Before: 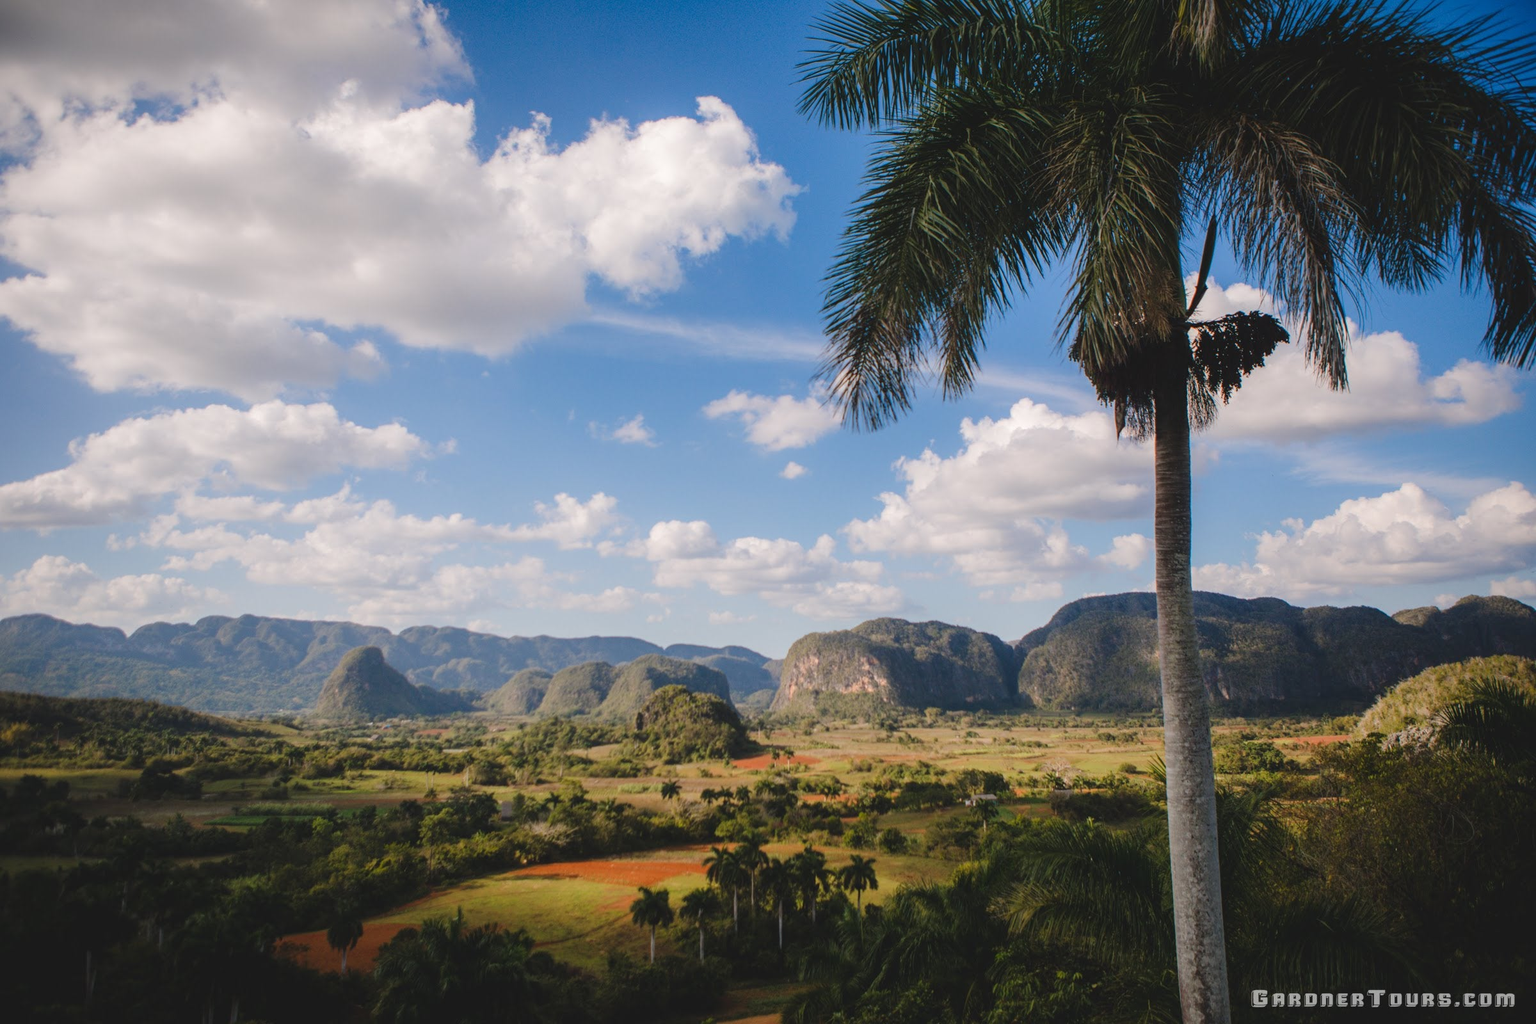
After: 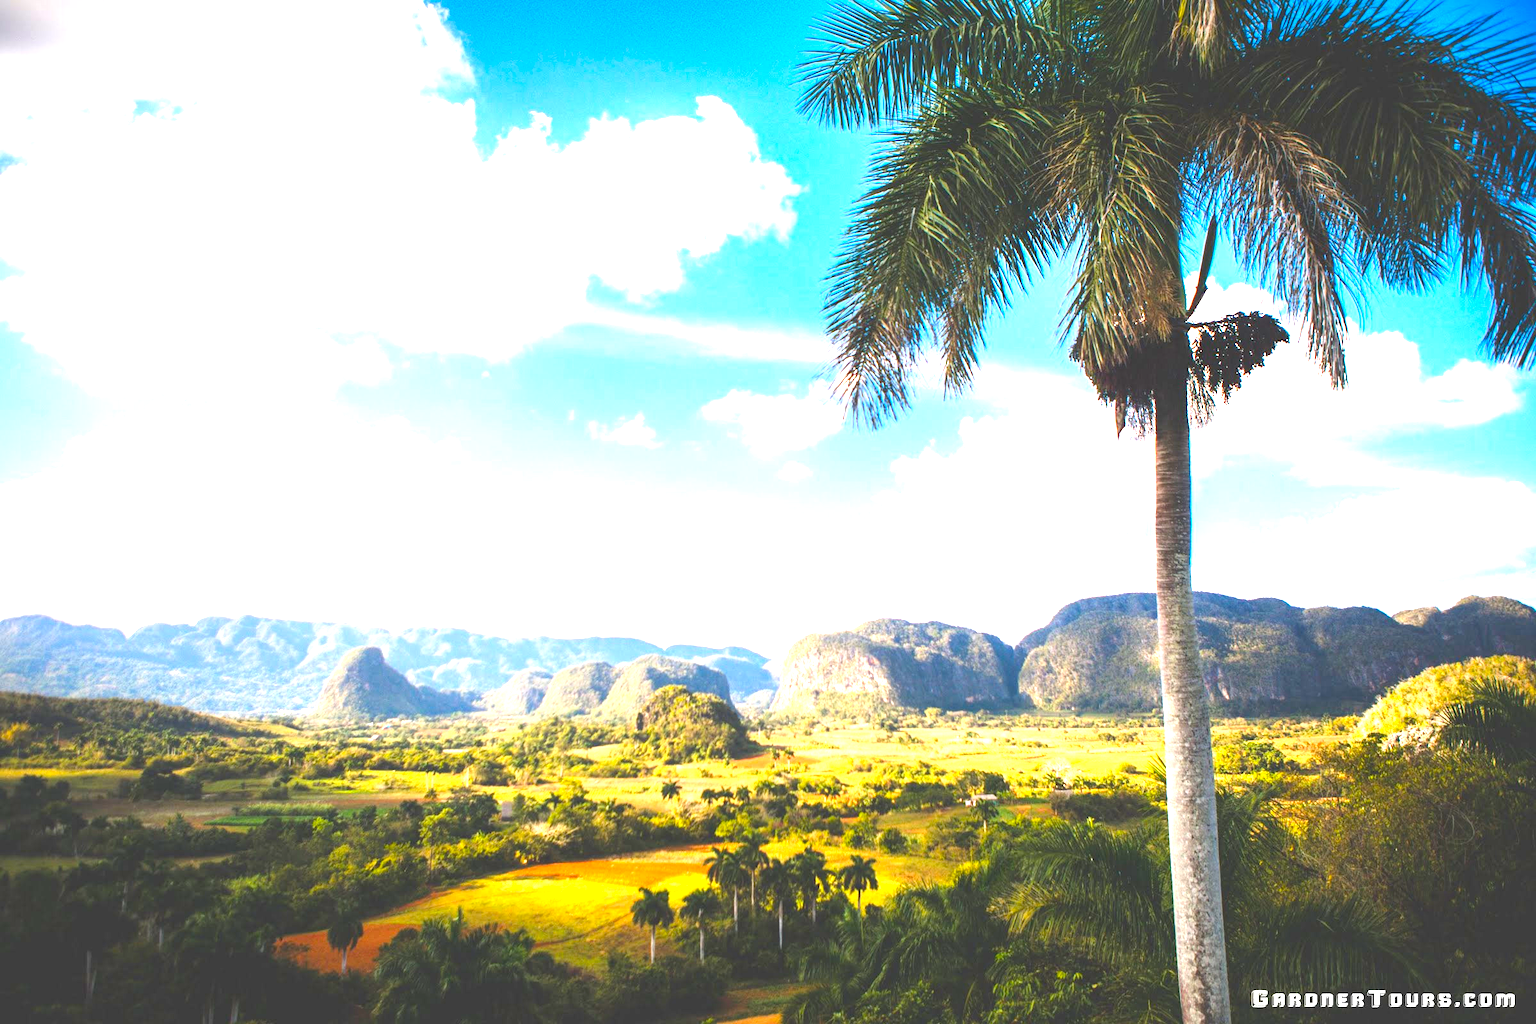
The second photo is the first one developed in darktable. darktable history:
color balance rgb: perceptual saturation grading › global saturation 20%, global vibrance 20%
exposure: exposure 2.207 EV, compensate highlight preservation false
